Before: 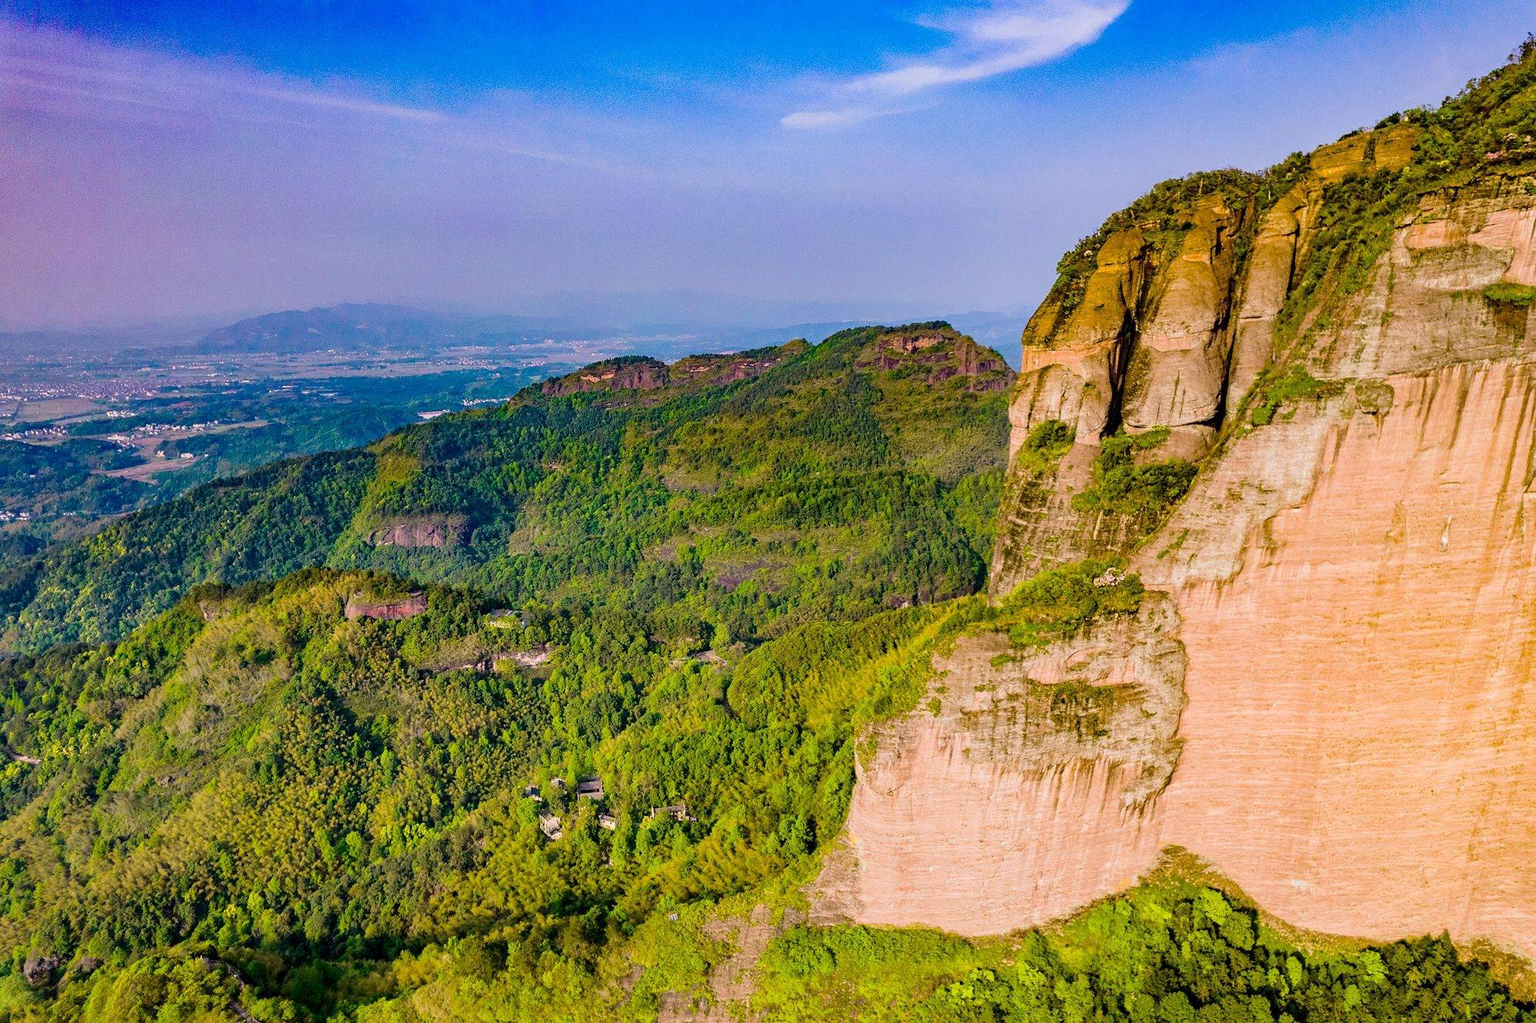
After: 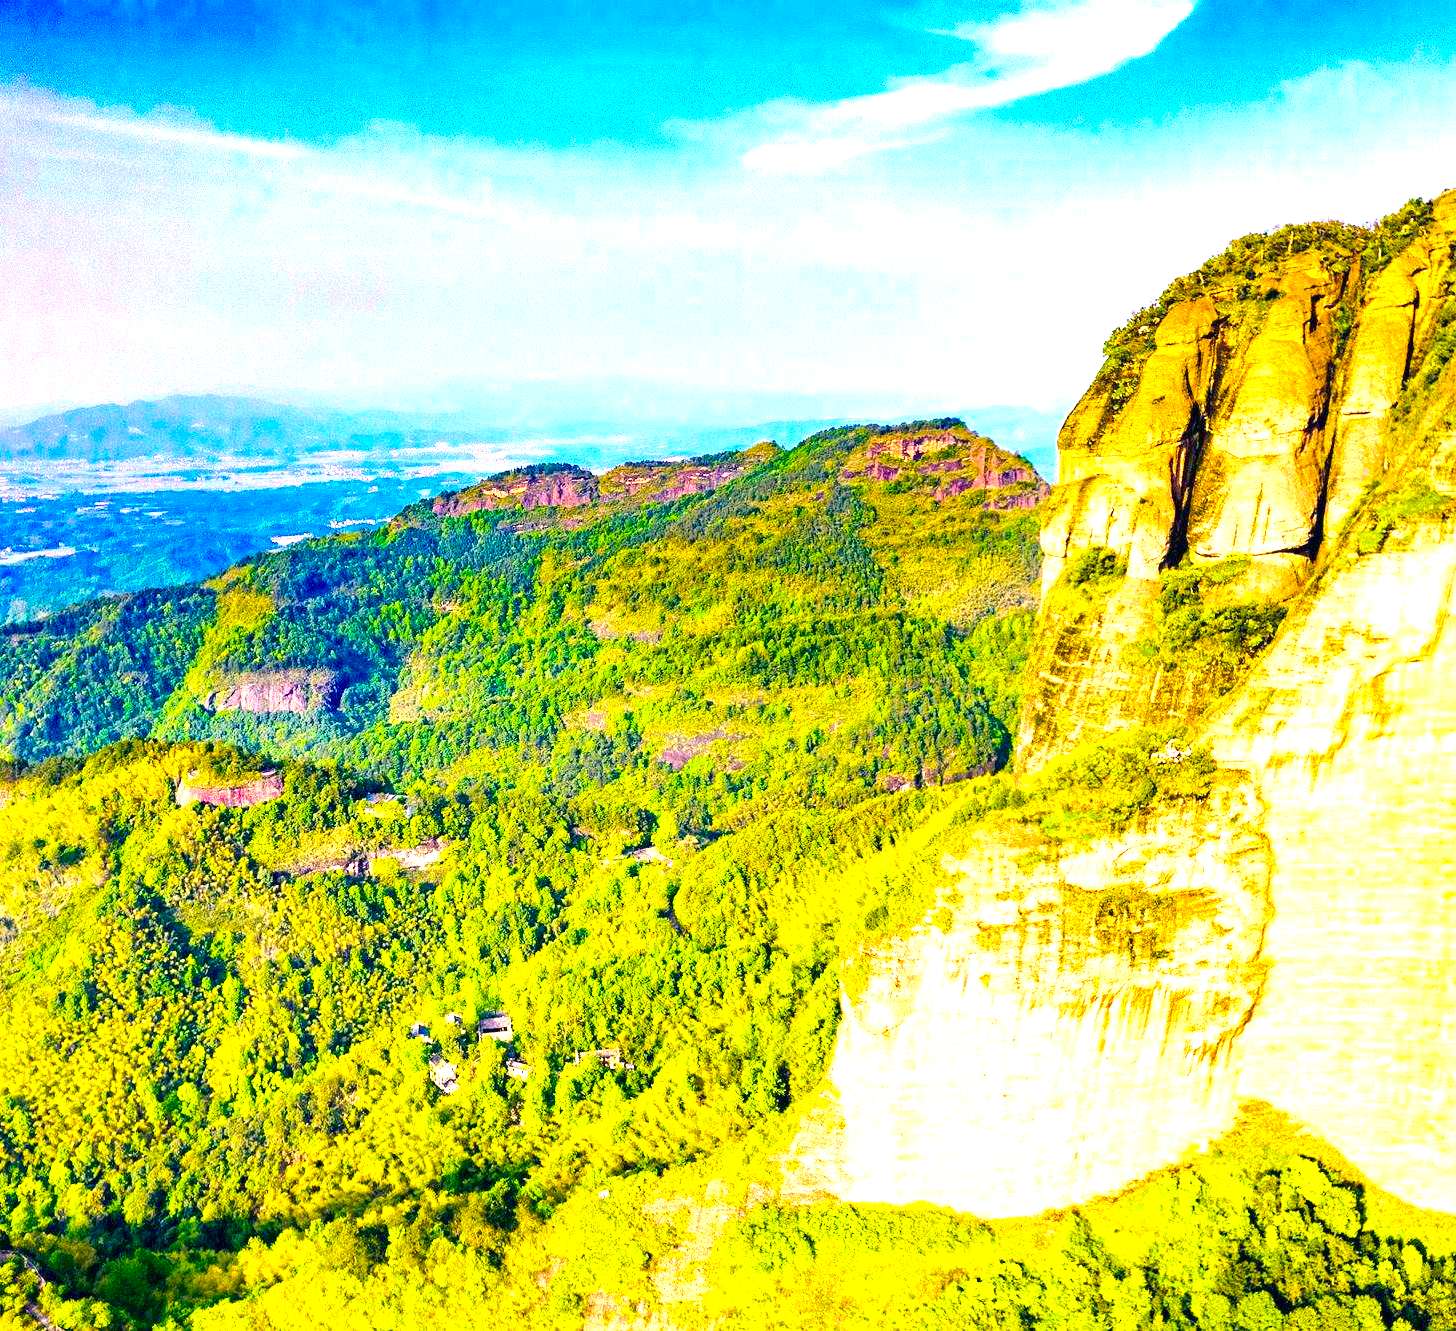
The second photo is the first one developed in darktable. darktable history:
exposure: black level correction 0, exposure 1.923 EV, compensate highlight preservation false
crop: left 13.687%, right 13.511%
color balance rgb: shadows lift › luminance -41.048%, shadows lift › chroma 14.482%, shadows lift › hue 260.79°, perceptual saturation grading › global saturation 30.773%, perceptual brilliance grading › global brilliance 2.619%, perceptual brilliance grading › highlights -2.724%, perceptual brilliance grading › shadows 3.82%, global vibrance 25.277%
